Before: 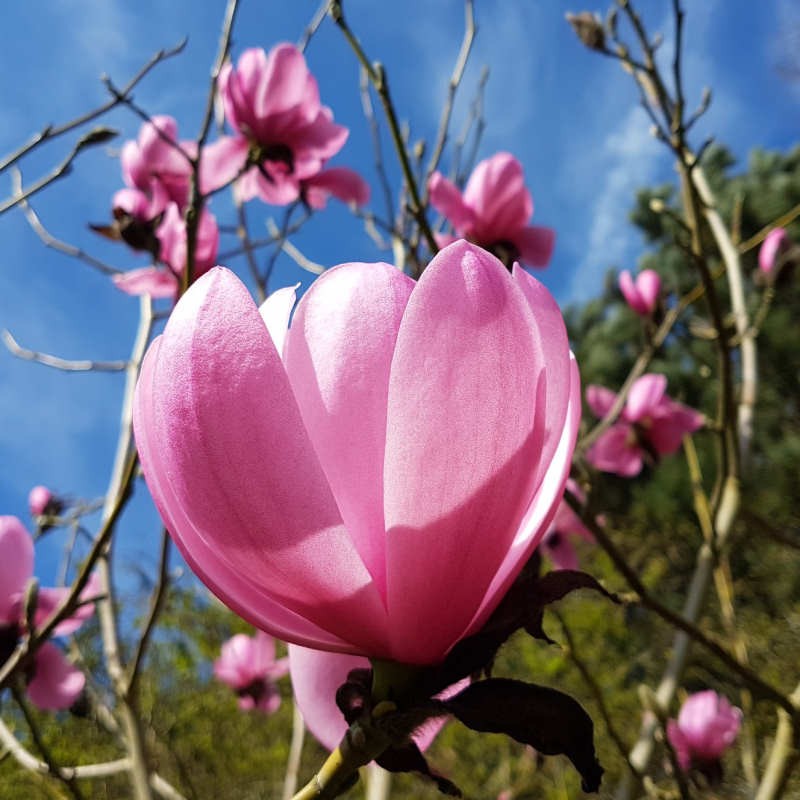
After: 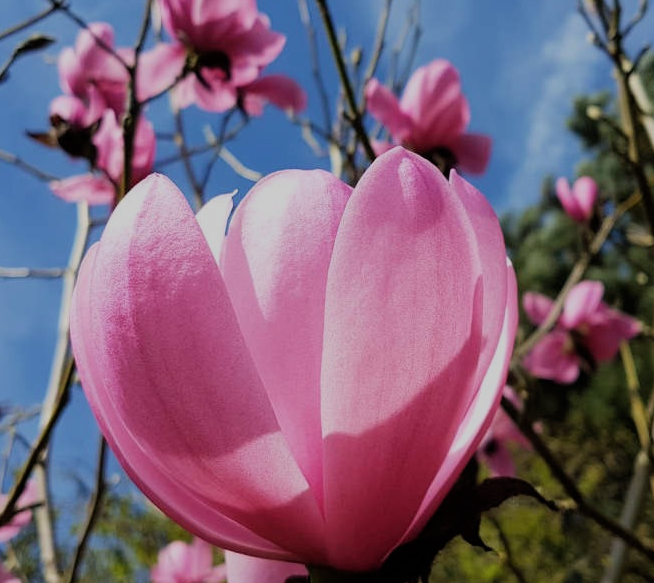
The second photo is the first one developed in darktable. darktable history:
crop: left 7.913%, top 11.649%, right 10.23%, bottom 15.405%
exposure: exposure -0.248 EV, compensate highlight preservation false
filmic rgb: black relative exposure -16 EV, white relative exposure 6.18 EV, hardness 5.24, color science v4 (2020)
tone equalizer: edges refinement/feathering 500, mask exposure compensation -1.57 EV, preserve details no
